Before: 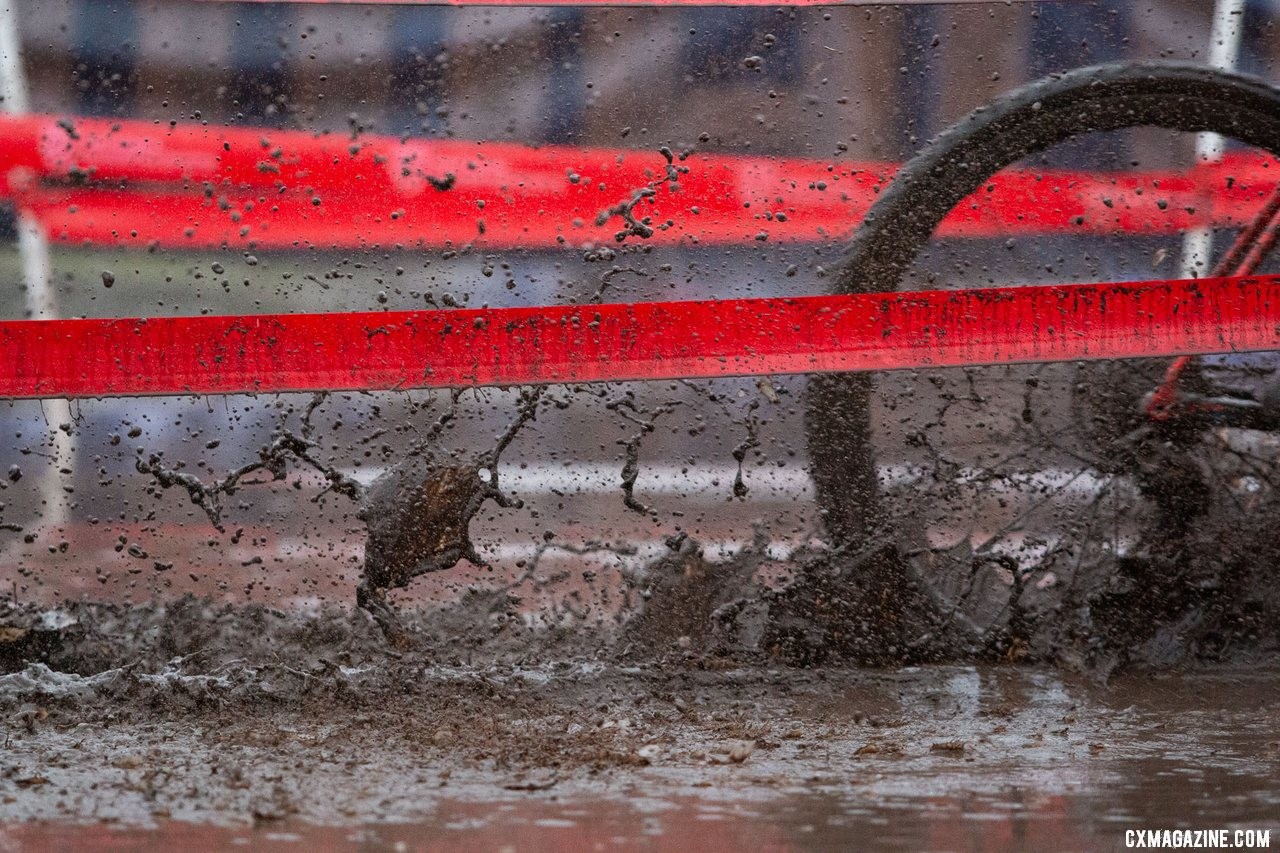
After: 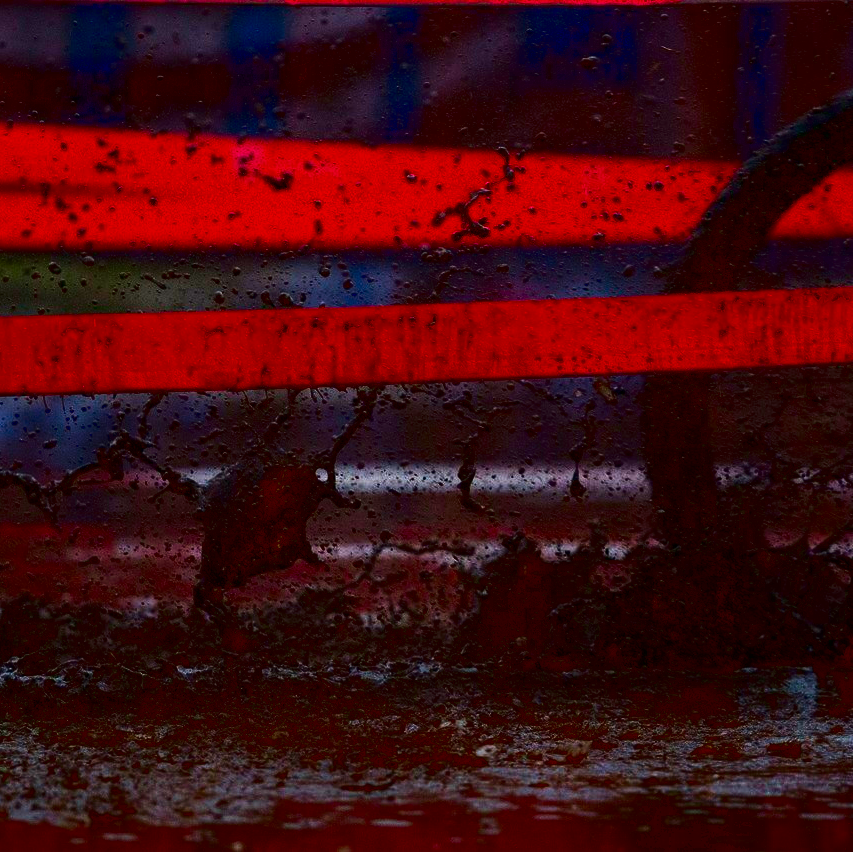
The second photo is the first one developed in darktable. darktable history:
exposure: black level correction 0.027, exposure -0.081 EV, compensate highlight preservation false
tone equalizer: -8 EV -0.406 EV, -7 EV -0.423 EV, -6 EV -0.339 EV, -5 EV -0.203 EV, -3 EV 0.188 EV, -2 EV 0.313 EV, -1 EV 0.405 EV, +0 EV 0.443 EV
crop and rotate: left 12.762%, right 20.547%
contrast brightness saturation: brightness -0.98, saturation 0.99
velvia: strength 30.28%
contrast equalizer: octaves 7, y [[0.439, 0.44, 0.442, 0.457, 0.493, 0.498], [0.5 ×6], [0.5 ×6], [0 ×6], [0 ×6]], mix 0.313
